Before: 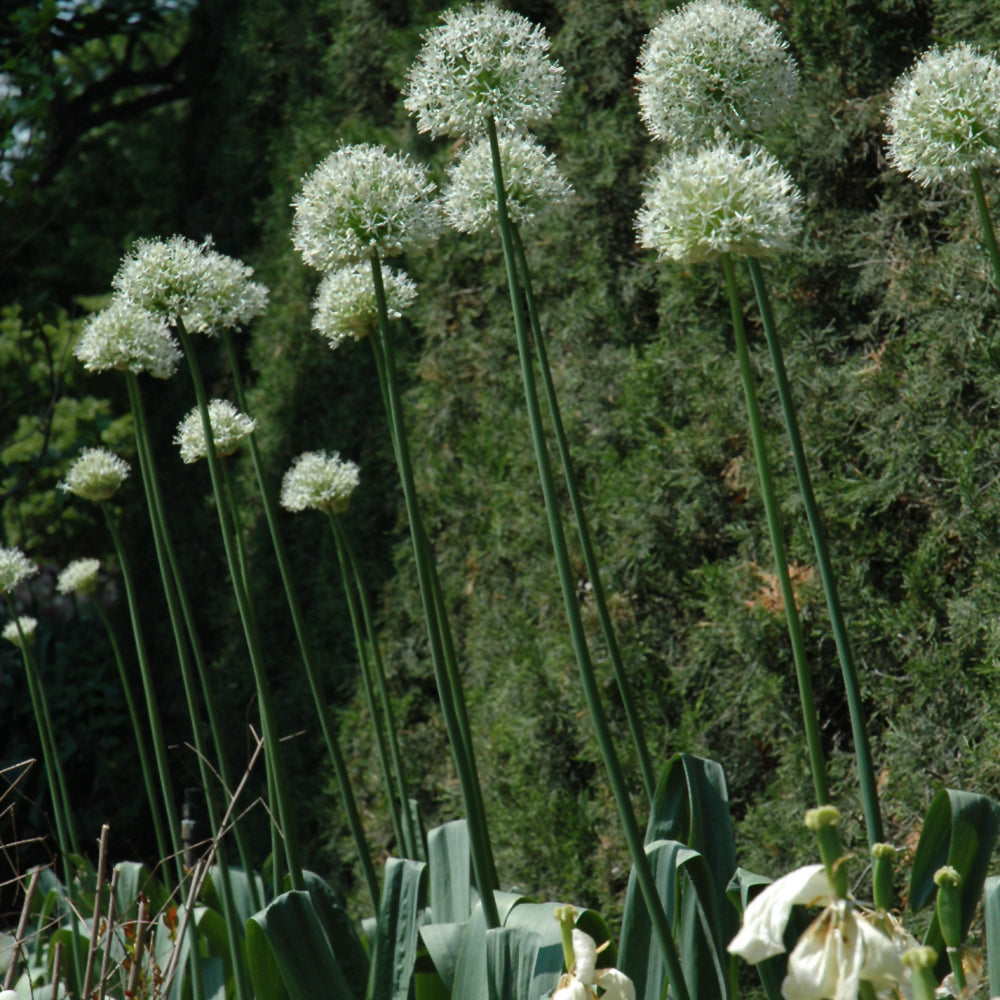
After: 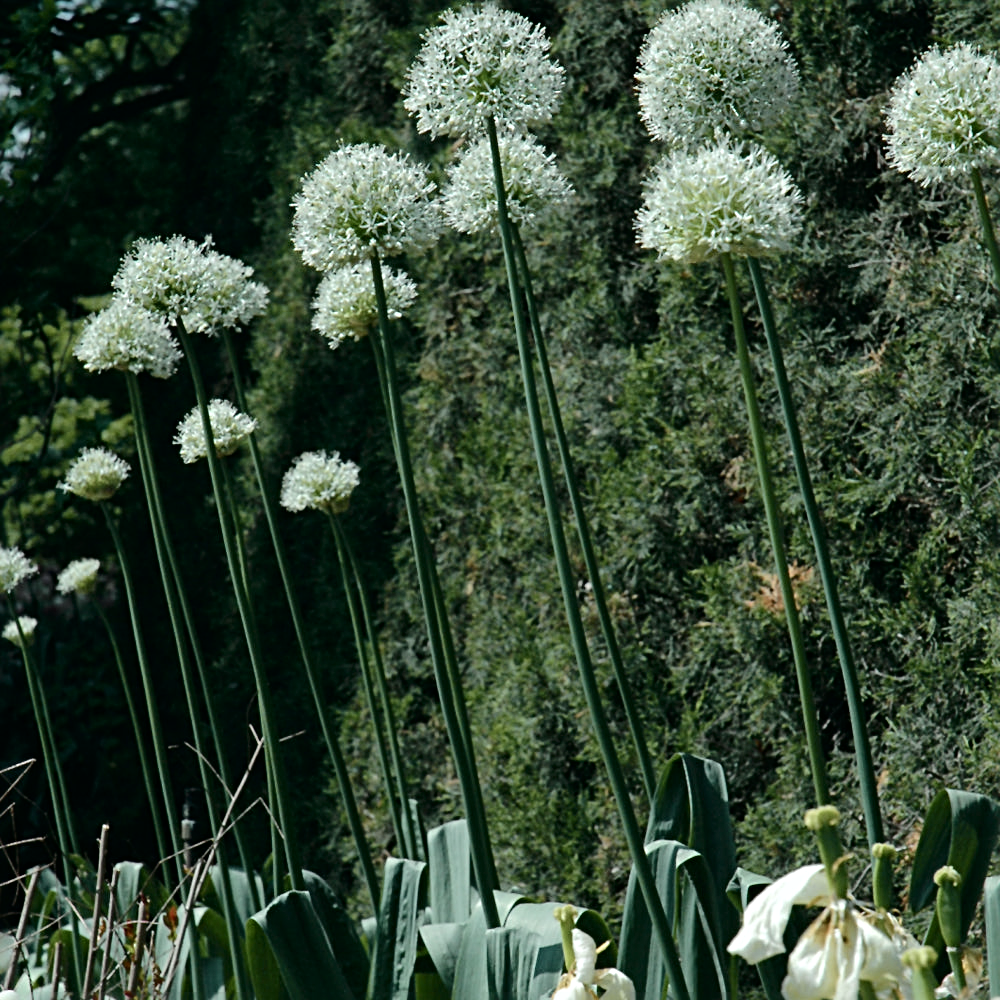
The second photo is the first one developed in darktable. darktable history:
tone curve: curves: ch0 [(0, 0) (0.081, 0.044) (0.185, 0.145) (0.283, 0.273) (0.405, 0.449) (0.495, 0.554) (0.686, 0.743) (0.826, 0.853) (0.978, 0.988)]; ch1 [(0, 0) (0.147, 0.166) (0.321, 0.362) (0.371, 0.402) (0.423, 0.426) (0.479, 0.472) (0.505, 0.497) (0.521, 0.506) (0.551, 0.546) (0.586, 0.571) (0.625, 0.638) (0.68, 0.715) (1, 1)]; ch2 [(0, 0) (0.346, 0.378) (0.404, 0.427) (0.502, 0.498) (0.531, 0.517) (0.547, 0.526) (0.582, 0.571) (0.629, 0.626) (0.717, 0.678) (1, 1)], color space Lab, independent channels, preserve colors none
sharpen: radius 3.127
